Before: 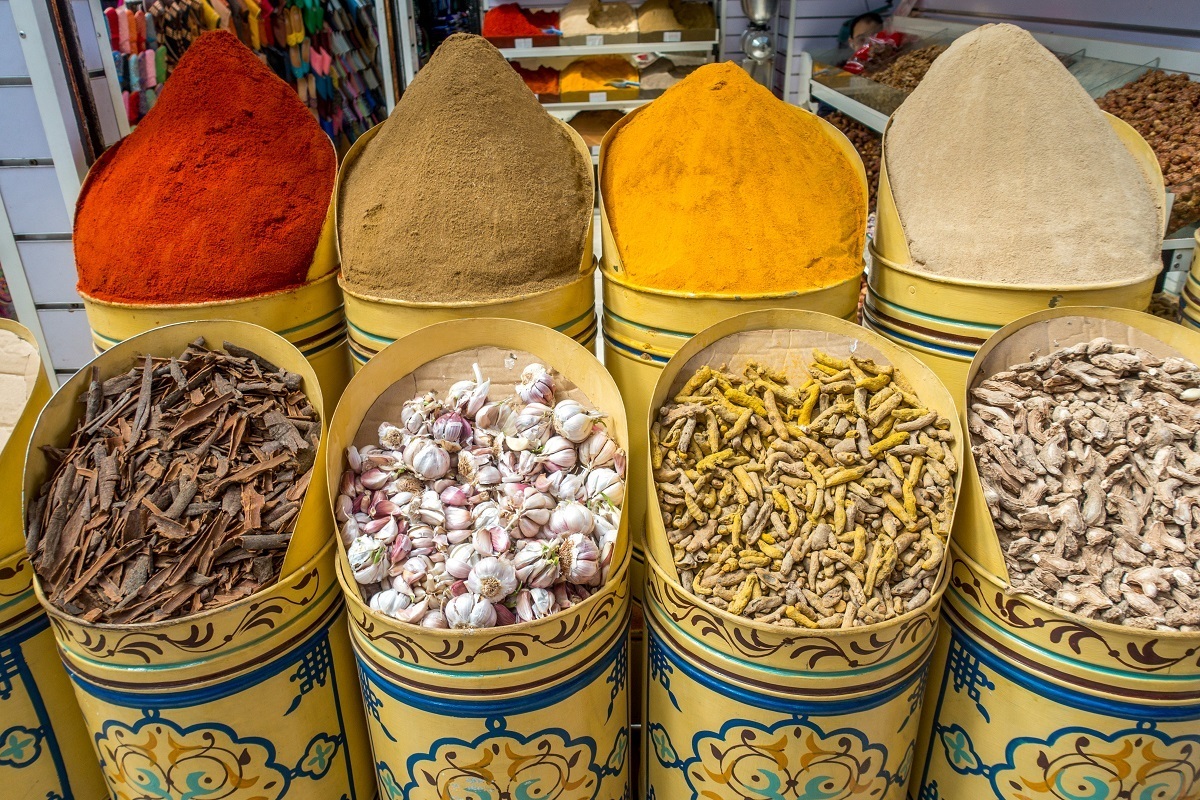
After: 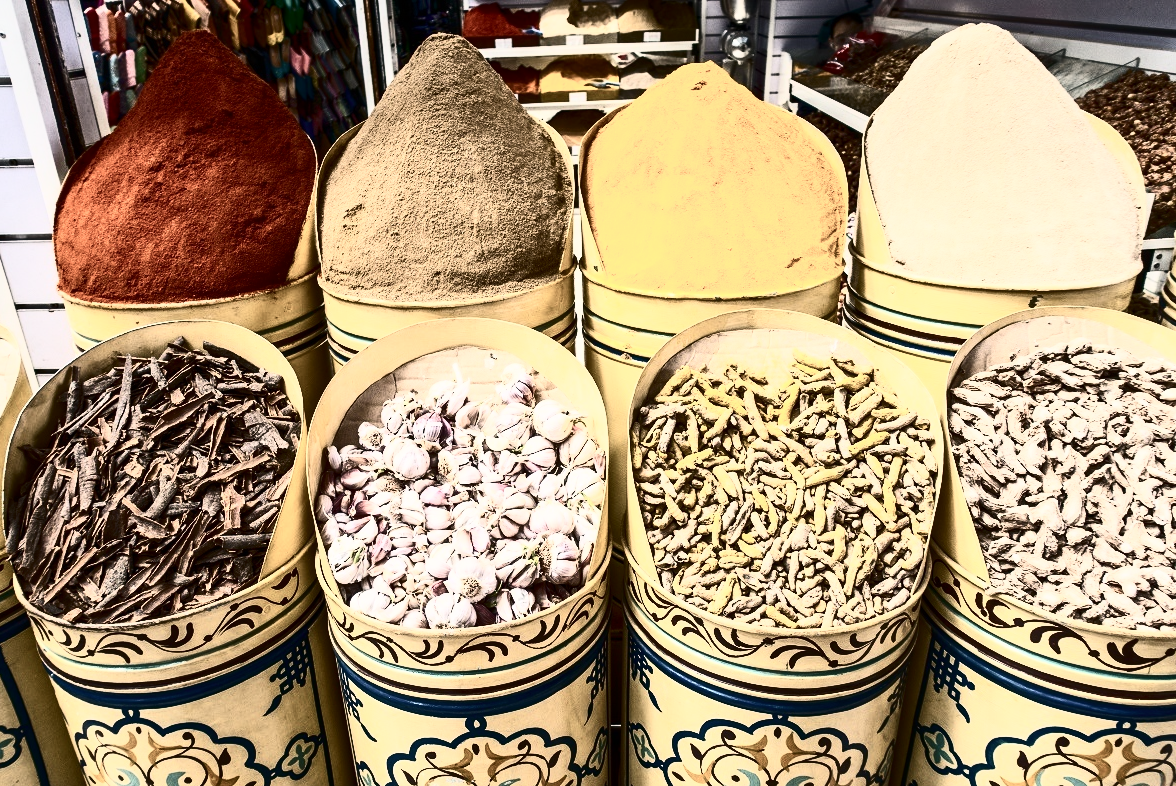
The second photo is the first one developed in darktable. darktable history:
crop: left 1.705%, right 0.278%, bottom 1.657%
color correction: highlights a* 5.58, highlights b* 5.2, saturation 0.633
contrast brightness saturation: contrast 0.935, brightness 0.195
